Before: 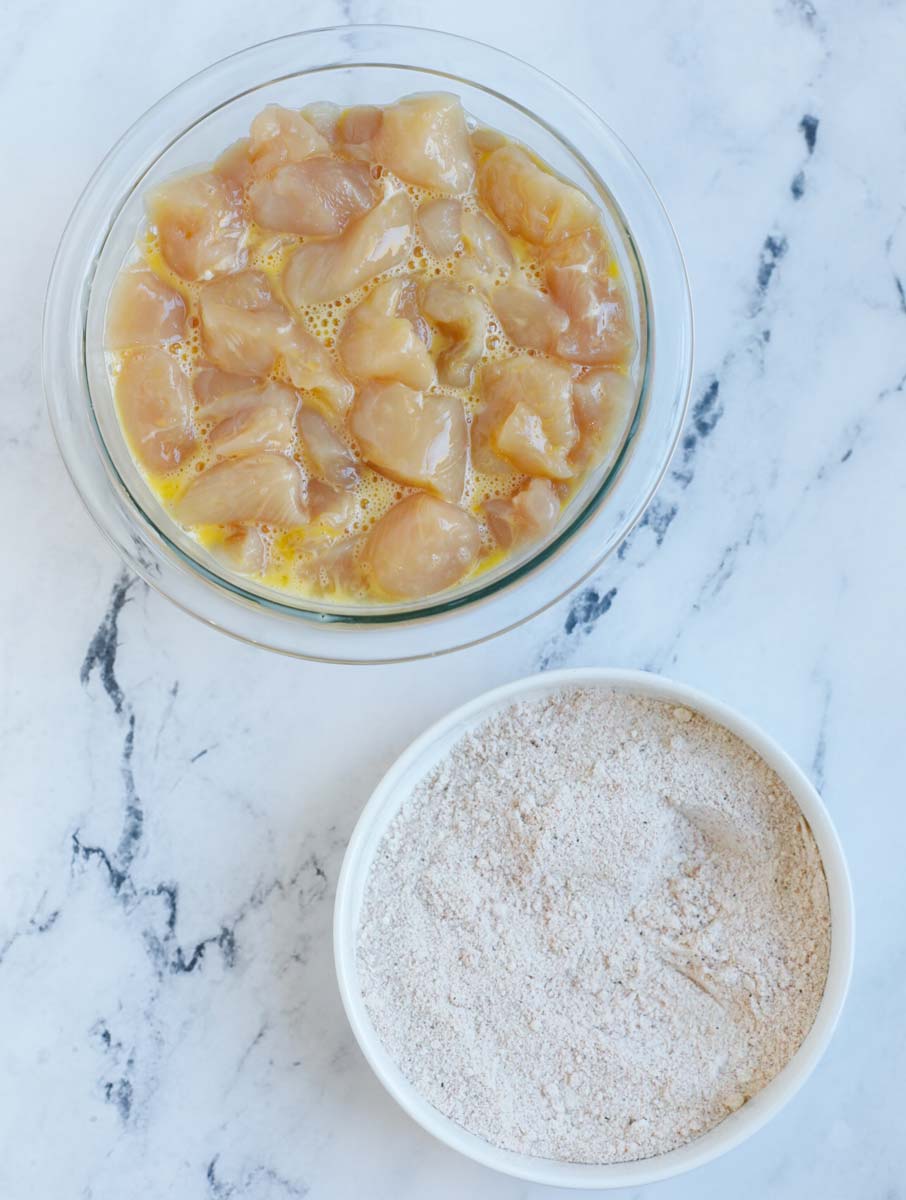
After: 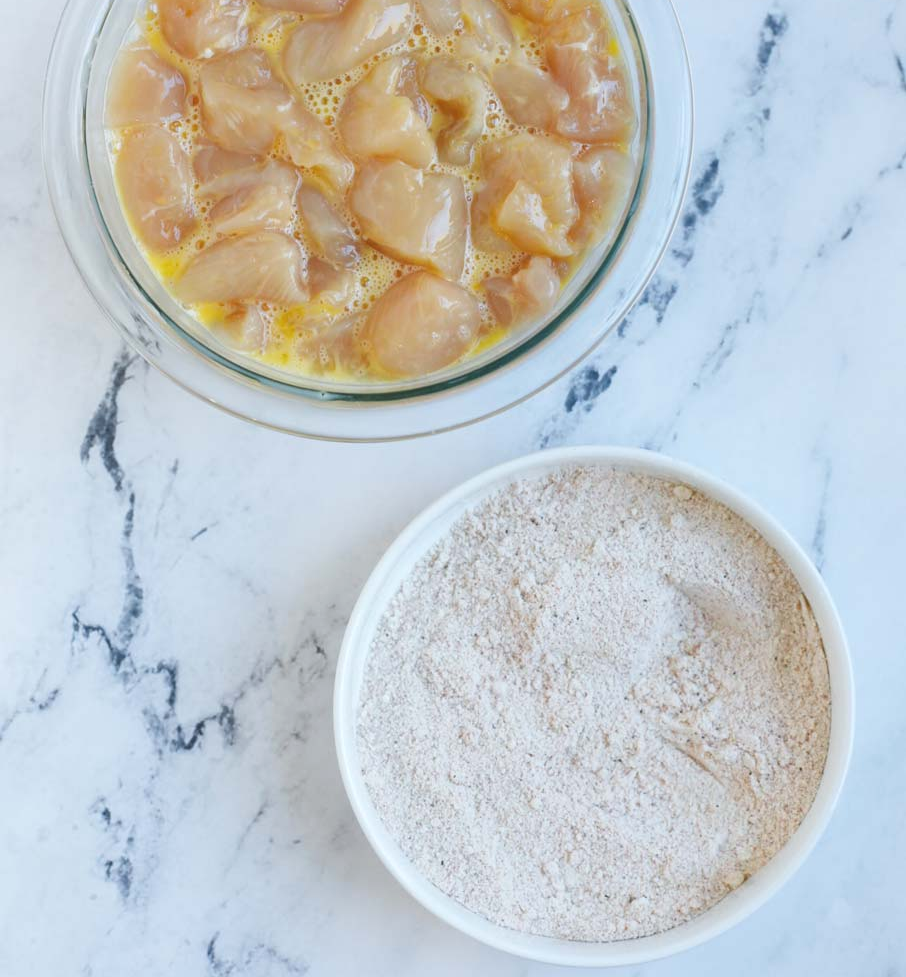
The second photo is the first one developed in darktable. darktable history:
exposure: black level correction -0.005, exposure 0.054 EV, compensate highlight preservation false
crop and rotate: top 18.507%
